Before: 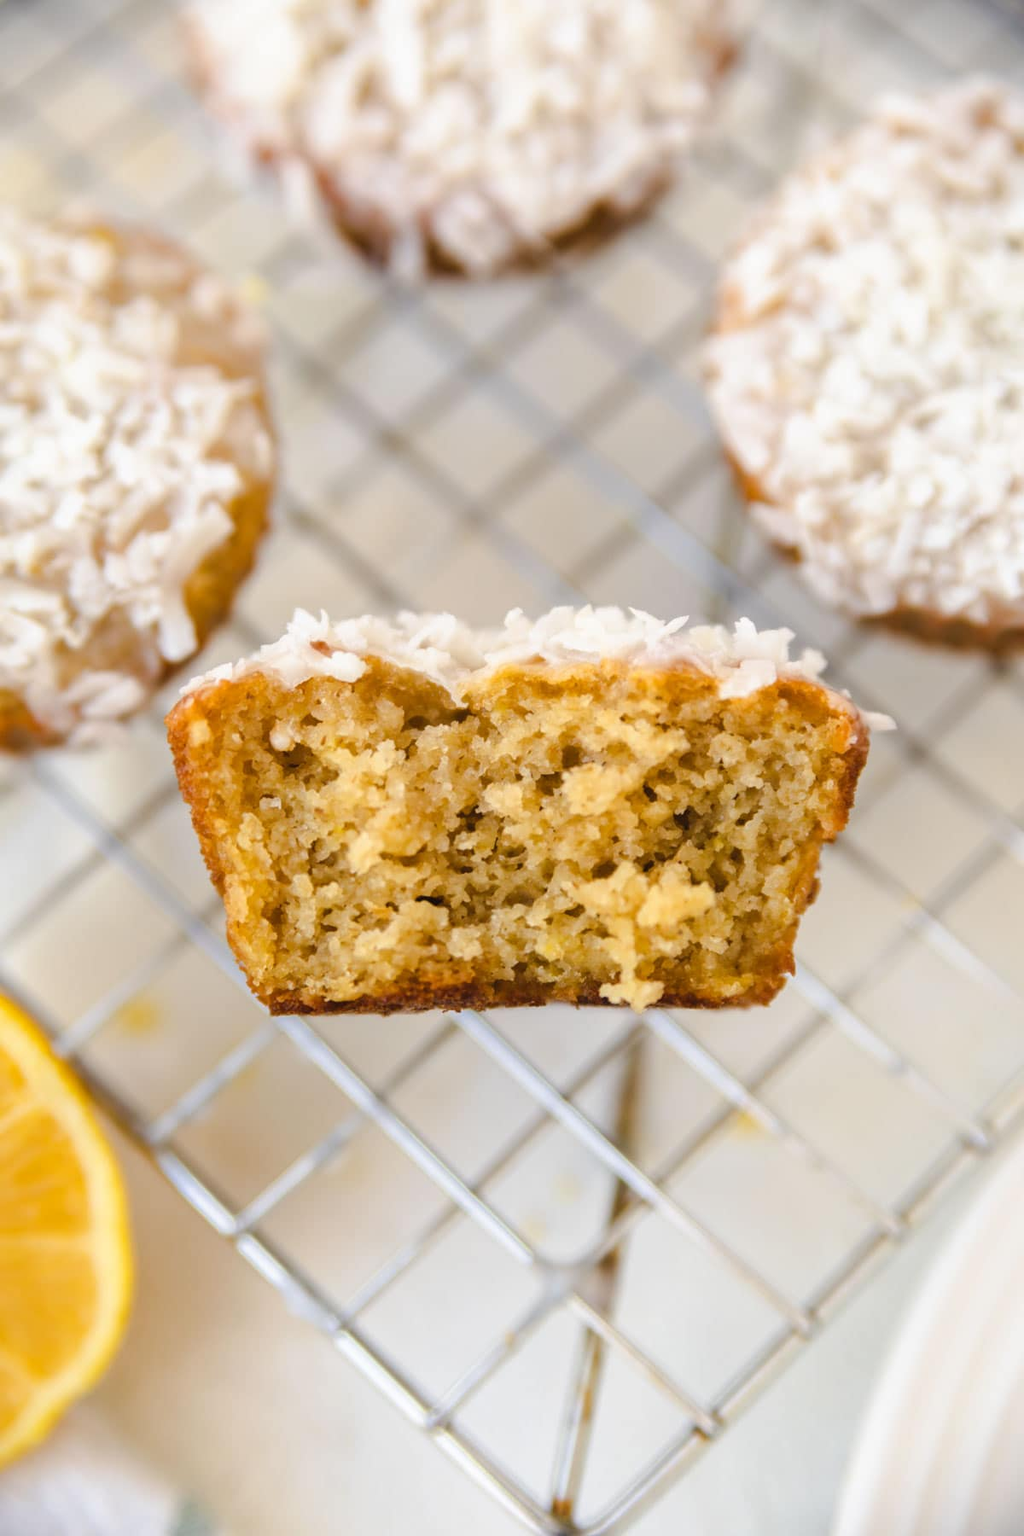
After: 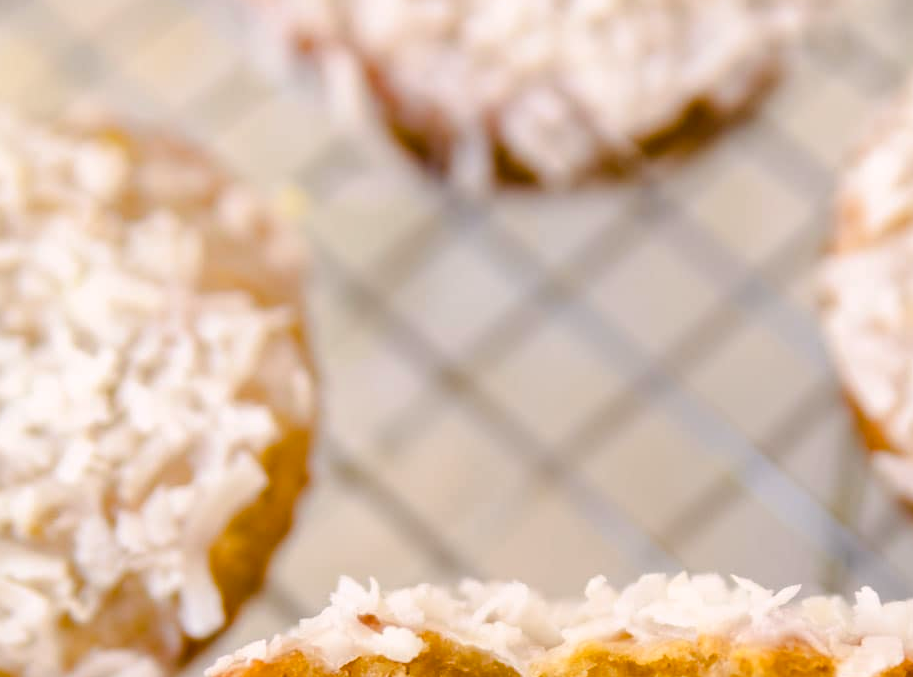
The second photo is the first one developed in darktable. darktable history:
crop: left 0.573%, top 7.627%, right 23.307%, bottom 54.725%
color balance rgb: highlights gain › chroma 0.945%, highlights gain › hue 29.5°, linear chroma grading › global chroma 0.427%, perceptual saturation grading › global saturation 20%, perceptual saturation grading › highlights -25.138%, perceptual saturation grading › shadows 26.059%, global vibrance 14.649%
